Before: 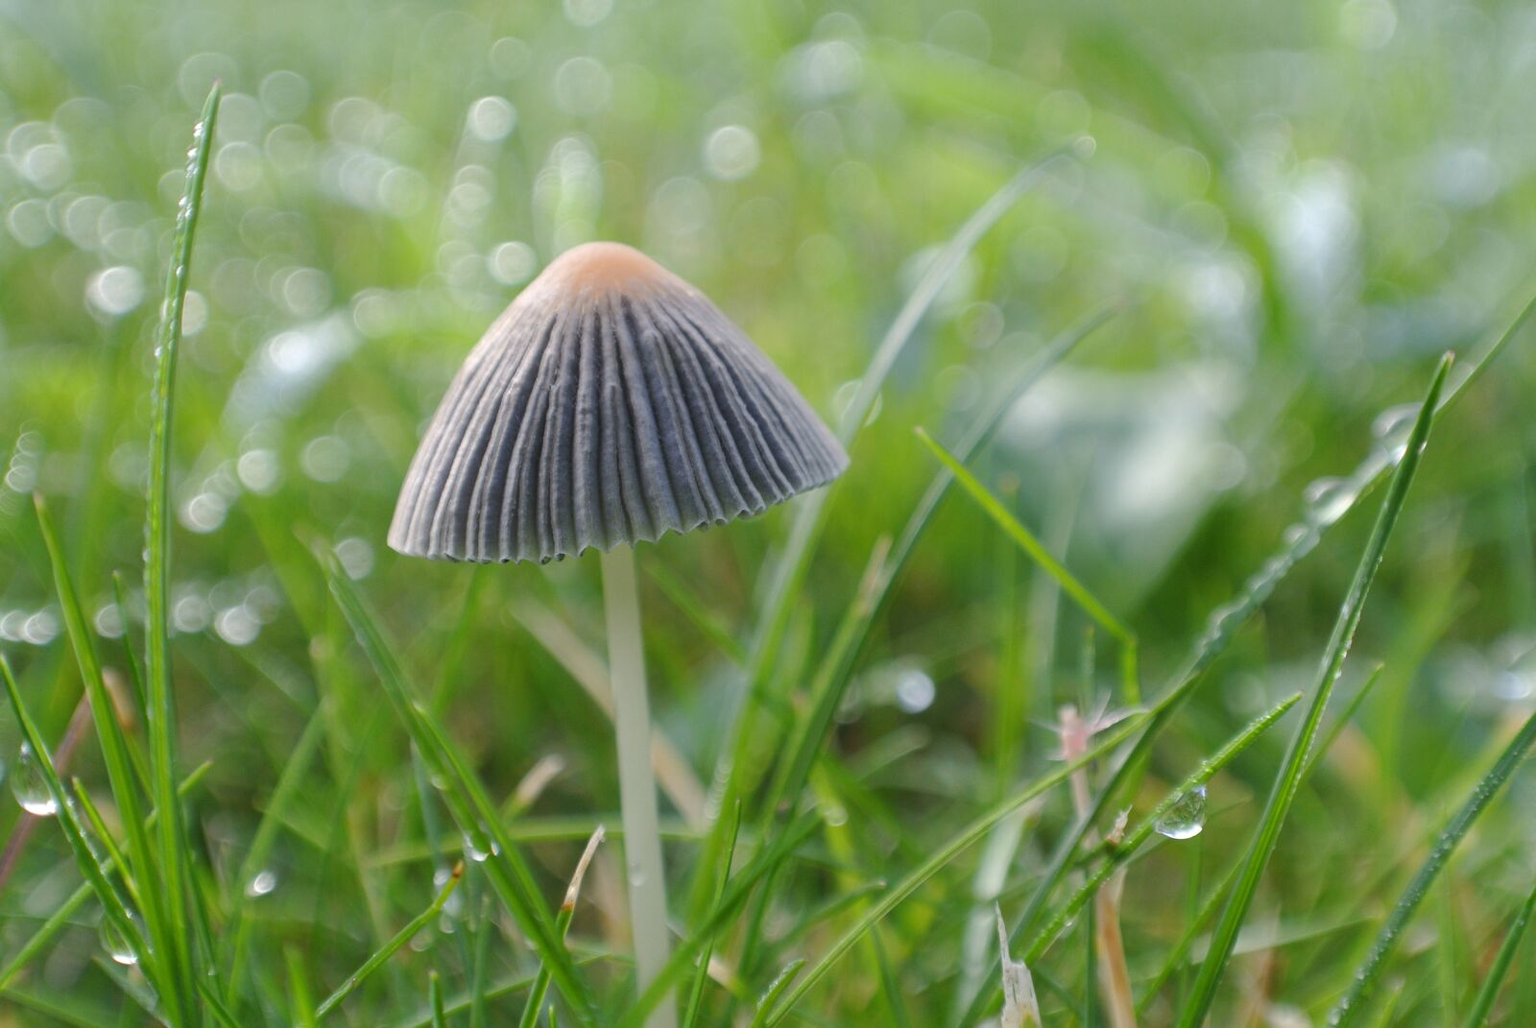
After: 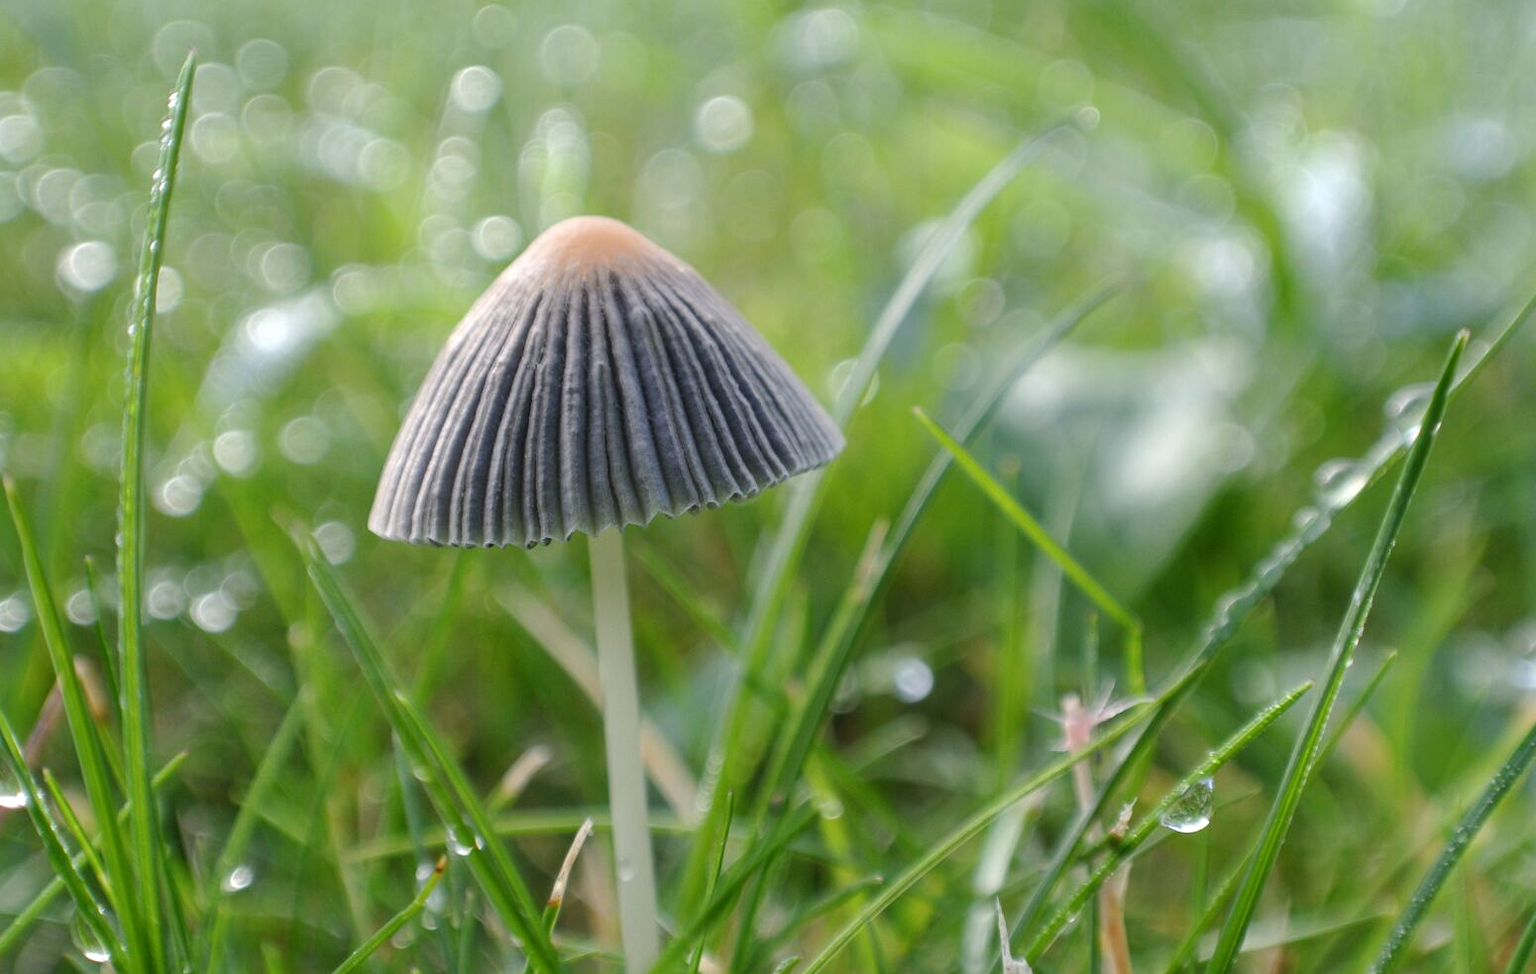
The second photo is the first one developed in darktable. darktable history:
crop: left 2.038%, top 3.249%, right 1.05%, bottom 4.881%
local contrast: on, module defaults
